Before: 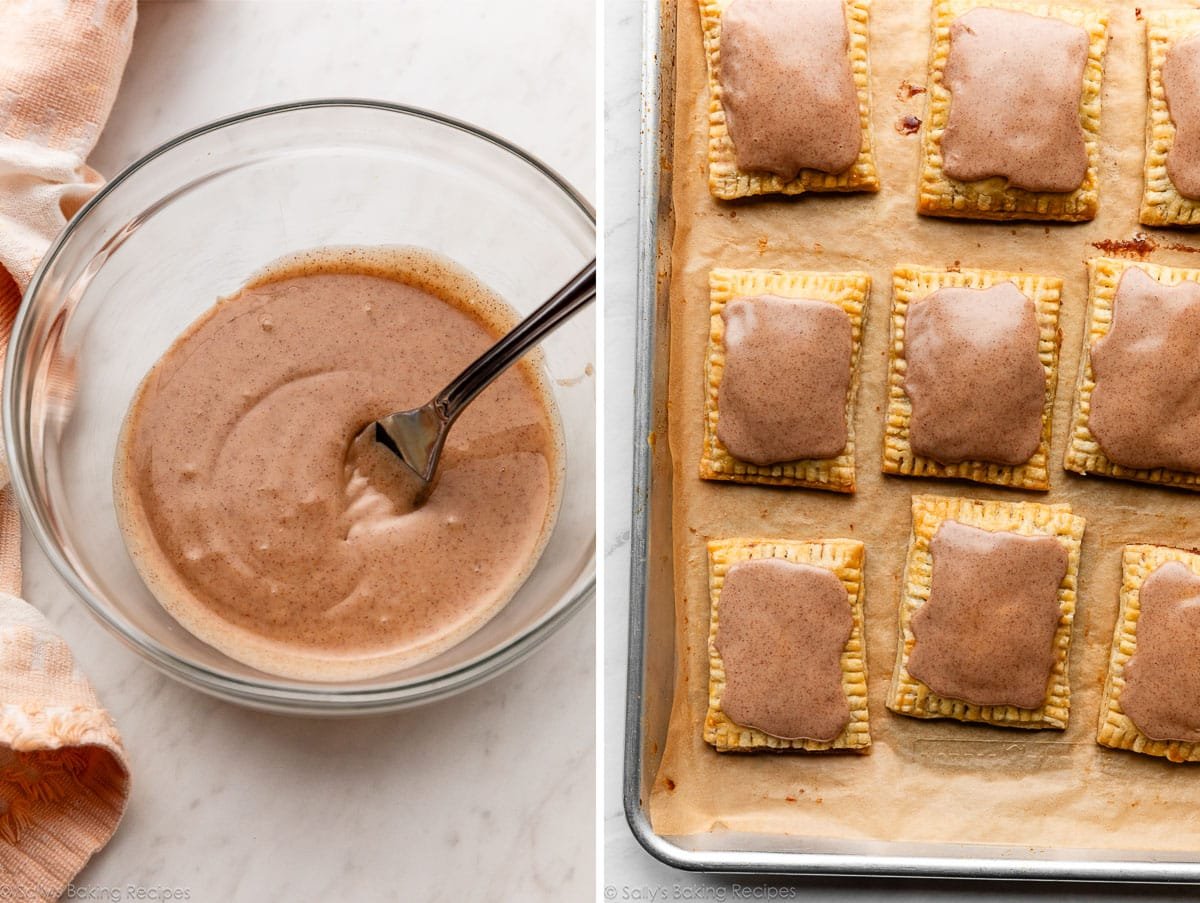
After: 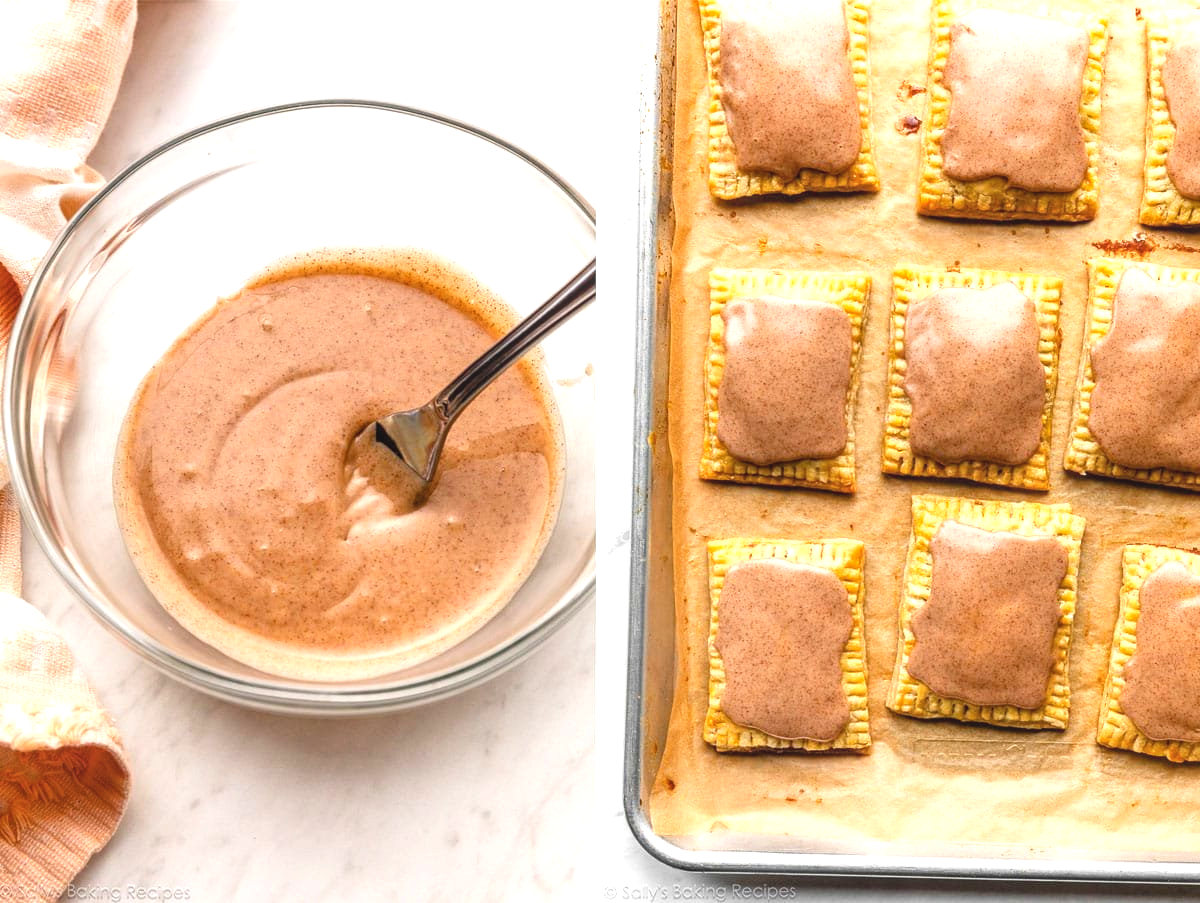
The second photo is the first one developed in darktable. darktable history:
exposure: exposure 0.996 EV, compensate highlight preservation false
local contrast: on, module defaults
color balance rgb: linear chroma grading › global chroma 14.965%, perceptual saturation grading › global saturation 0.888%
contrast brightness saturation: contrast -0.166, brightness 0.054, saturation -0.118
